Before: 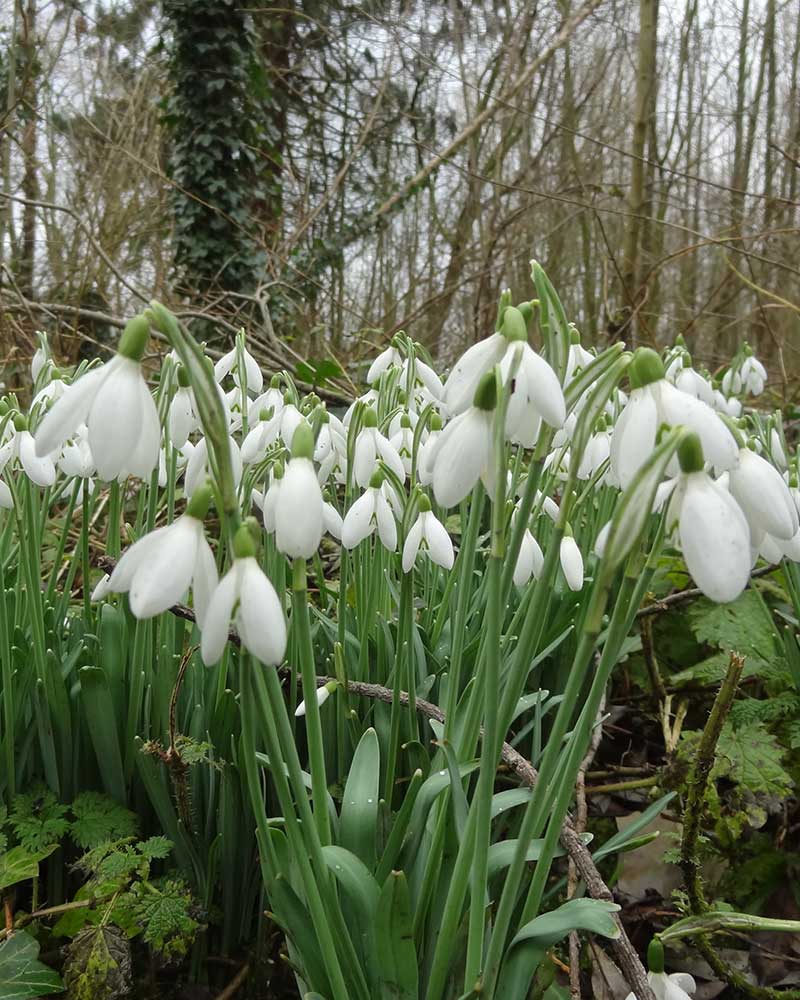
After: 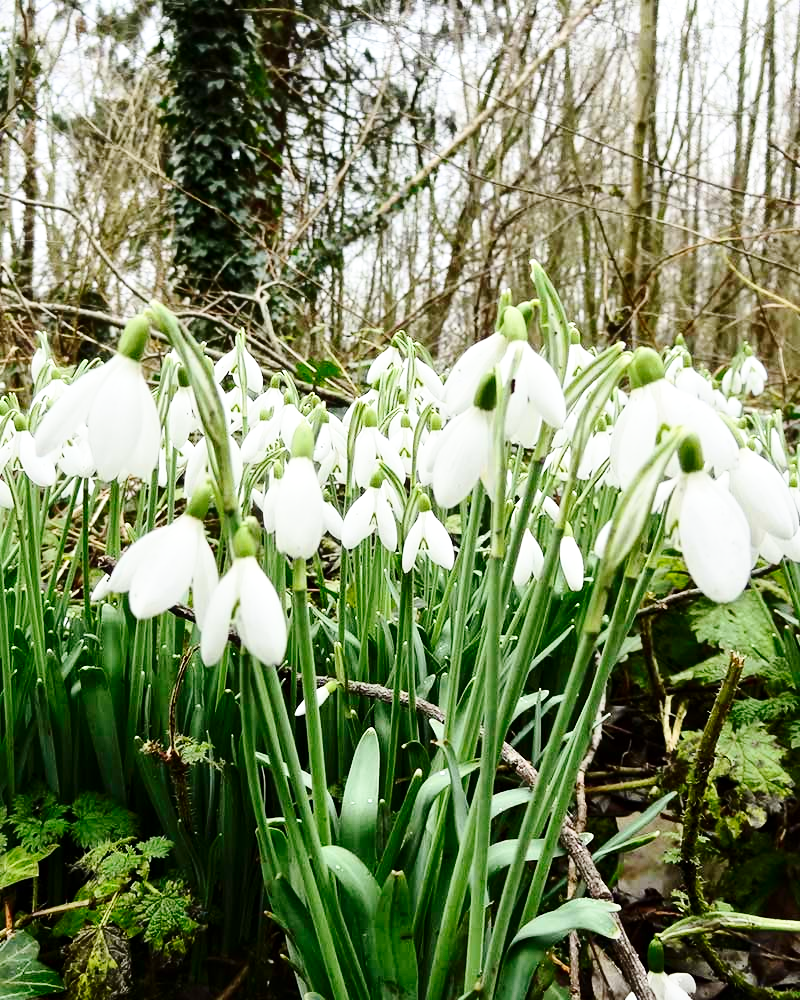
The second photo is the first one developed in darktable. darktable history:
base curve: curves: ch0 [(0, 0) (0.028, 0.03) (0.121, 0.232) (0.46, 0.748) (0.859, 0.968) (1, 1)], preserve colors none
exposure: compensate highlight preservation false
contrast brightness saturation: contrast 0.28
local contrast: mode bilateral grid, contrast 28, coarseness 16, detail 115%, midtone range 0.2
